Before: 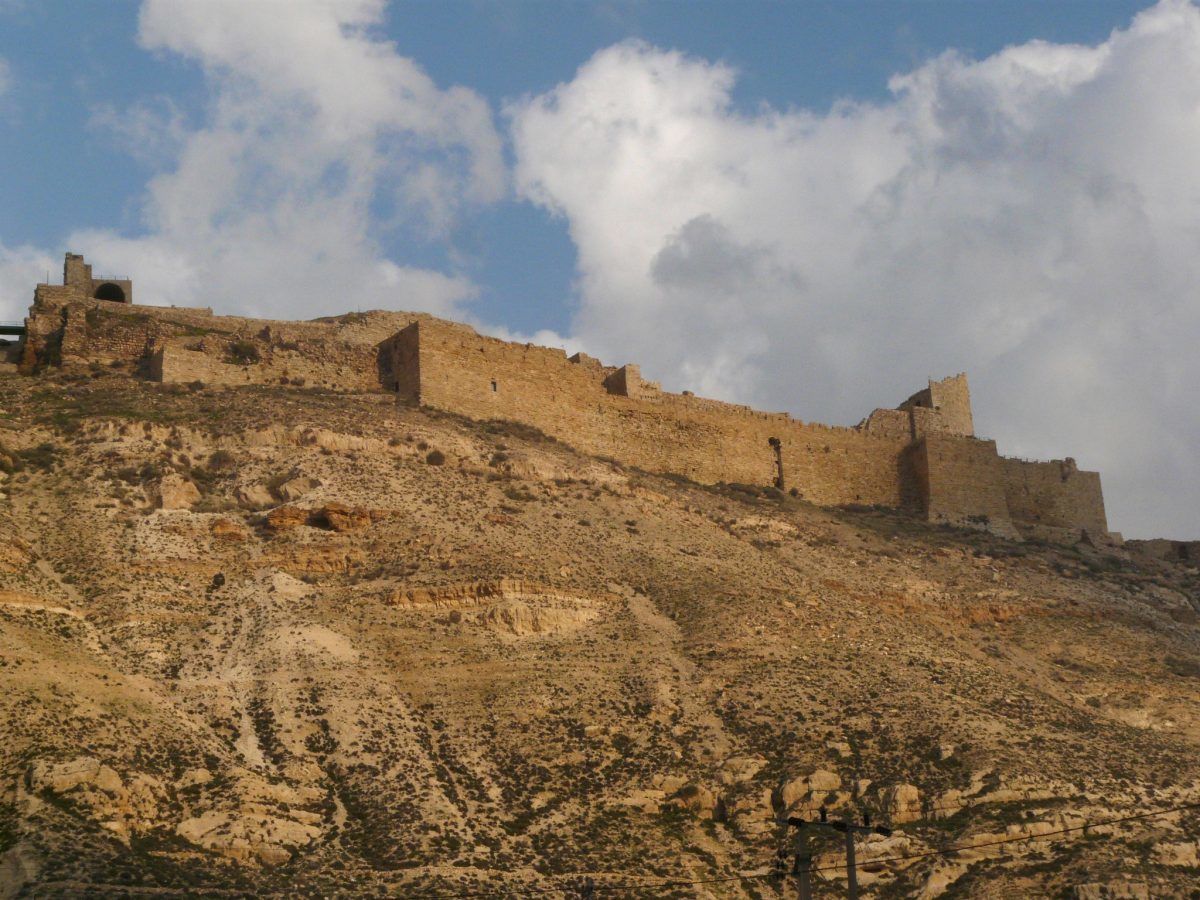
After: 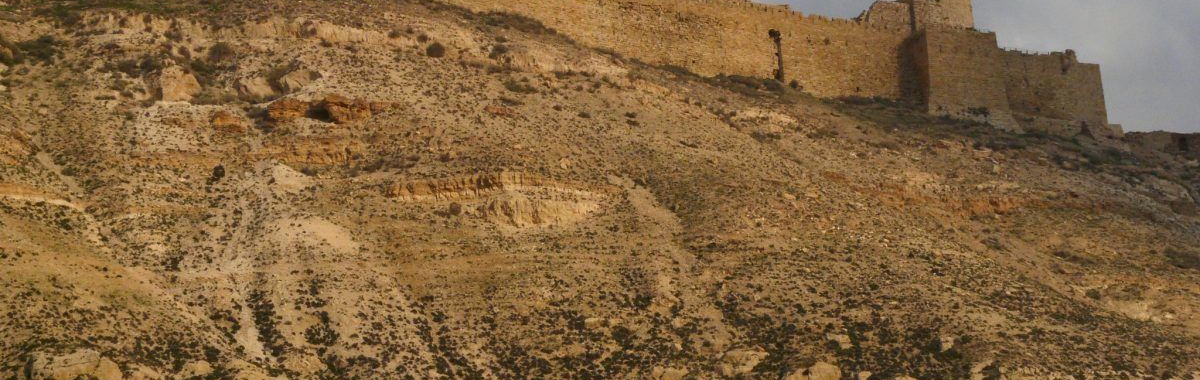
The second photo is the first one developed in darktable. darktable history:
crop: top 45.433%, bottom 12.263%
haze removal: compatibility mode true, adaptive false
